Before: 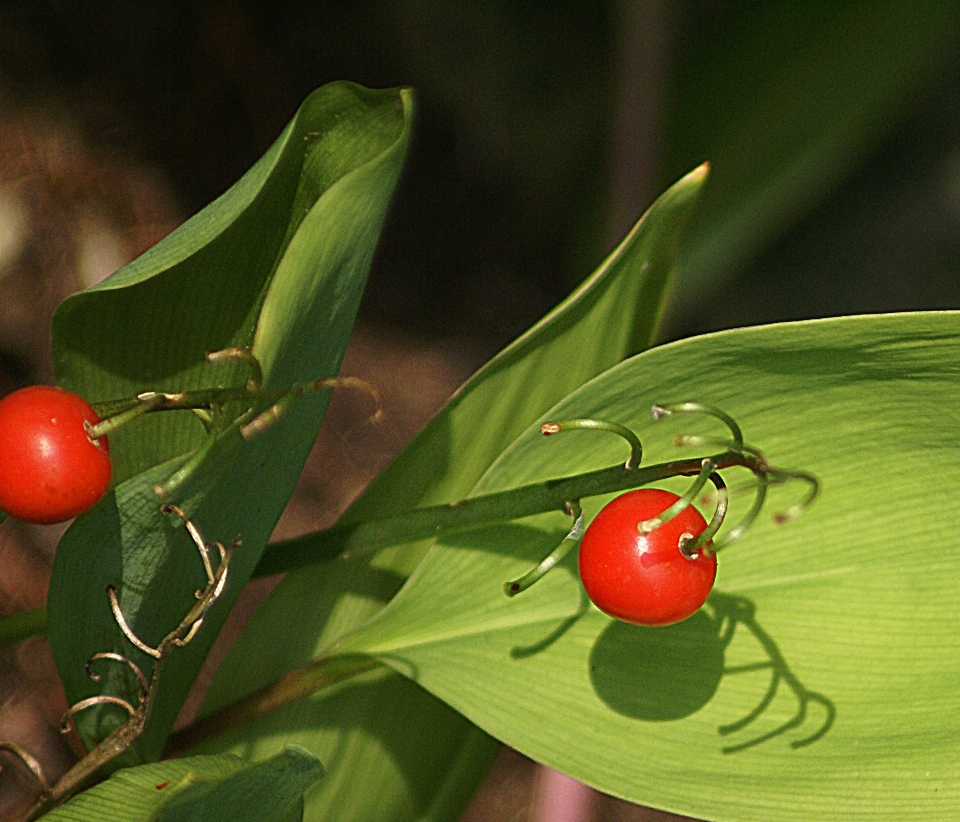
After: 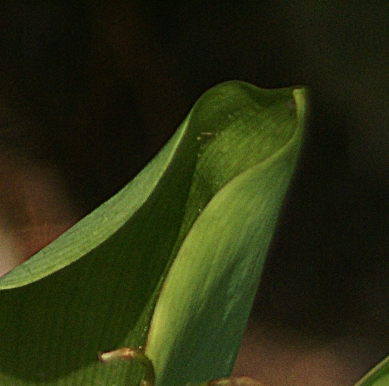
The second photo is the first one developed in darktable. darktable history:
crop and rotate: left 11.214%, top 0.081%, right 48.169%, bottom 52.848%
